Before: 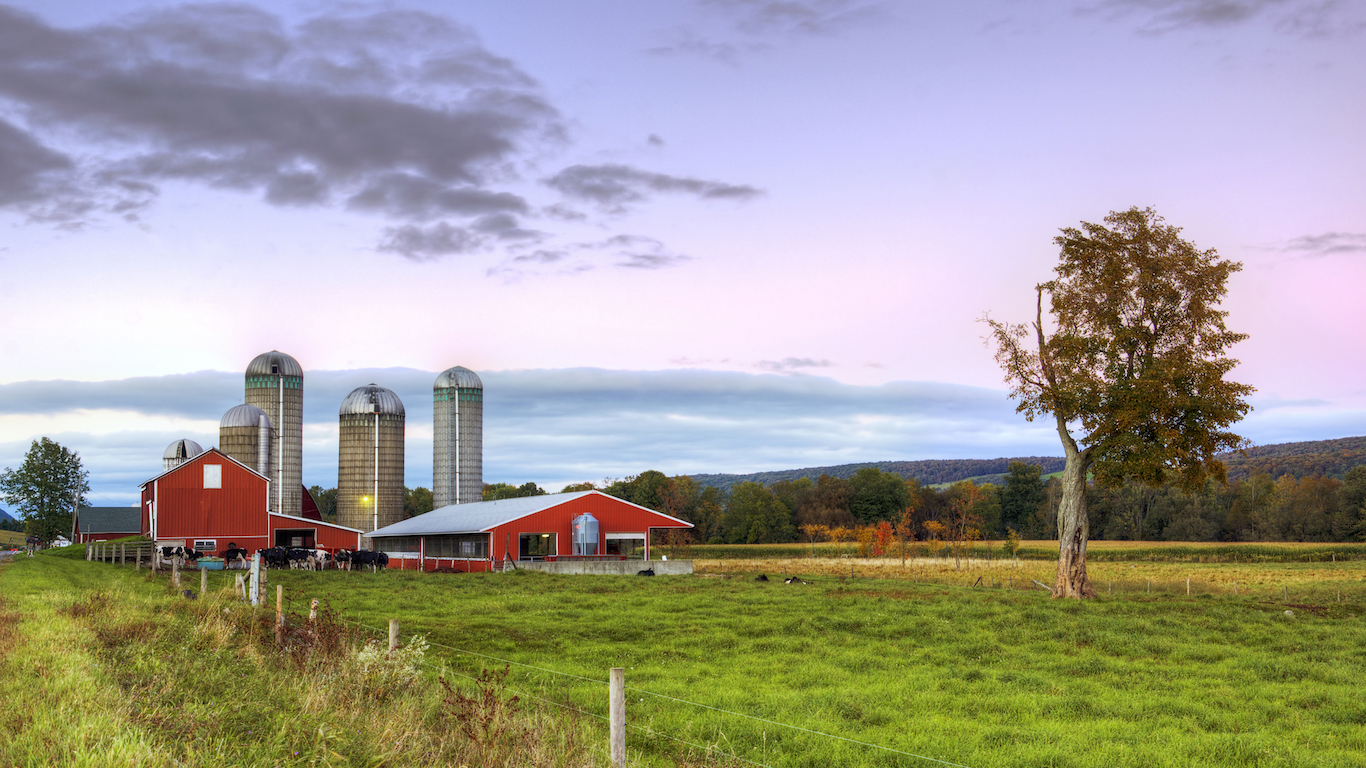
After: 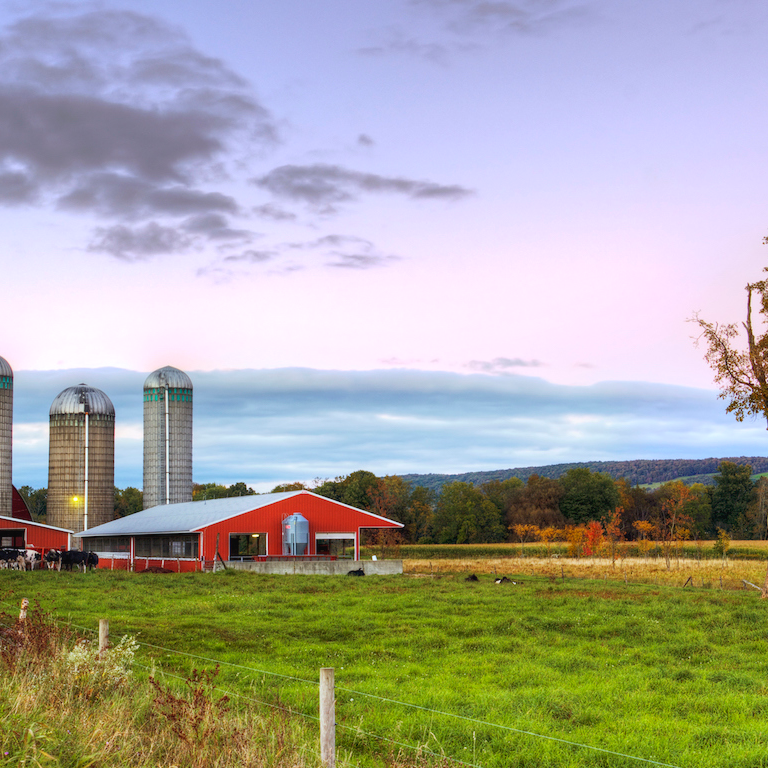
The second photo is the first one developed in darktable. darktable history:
crop: left 21.261%, right 22.466%
exposure: black level correction -0.003, exposure 0.034 EV, compensate highlight preservation false
